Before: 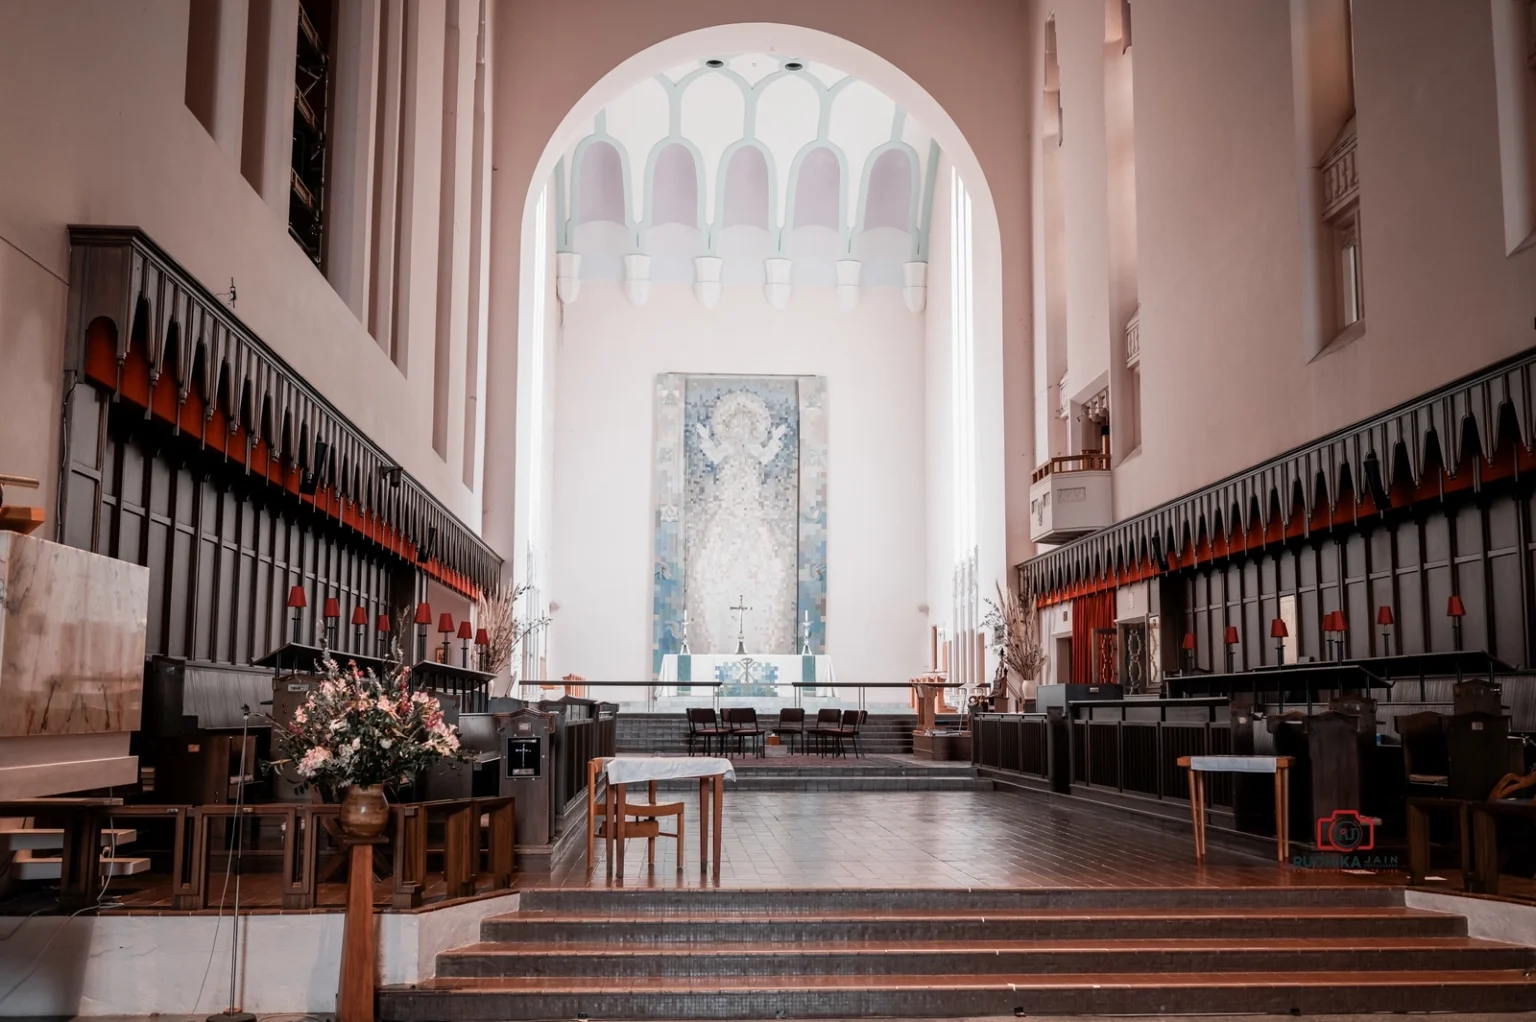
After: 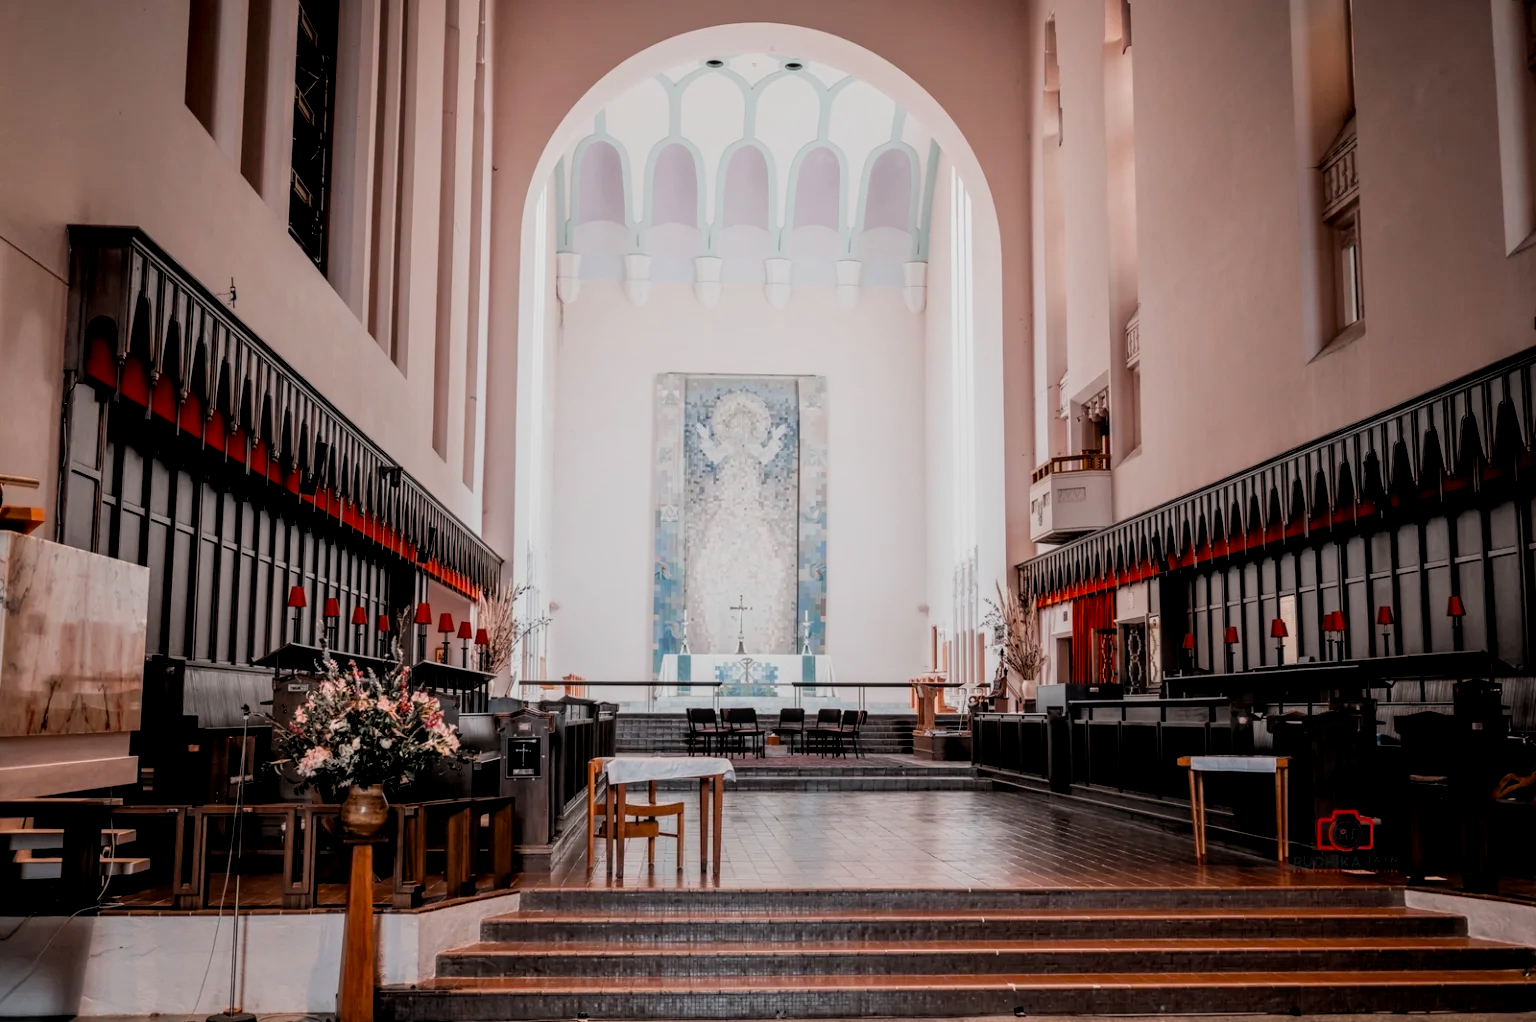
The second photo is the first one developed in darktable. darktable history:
local contrast: on, module defaults
filmic rgb: black relative exposure -7.6 EV, white relative exposure 4.64 EV, threshold 3 EV, target black luminance 0%, hardness 3.55, latitude 50.51%, contrast 1.033, highlights saturation mix 10%, shadows ↔ highlights balance -0.198%, color science v4 (2020), enable highlight reconstruction true
